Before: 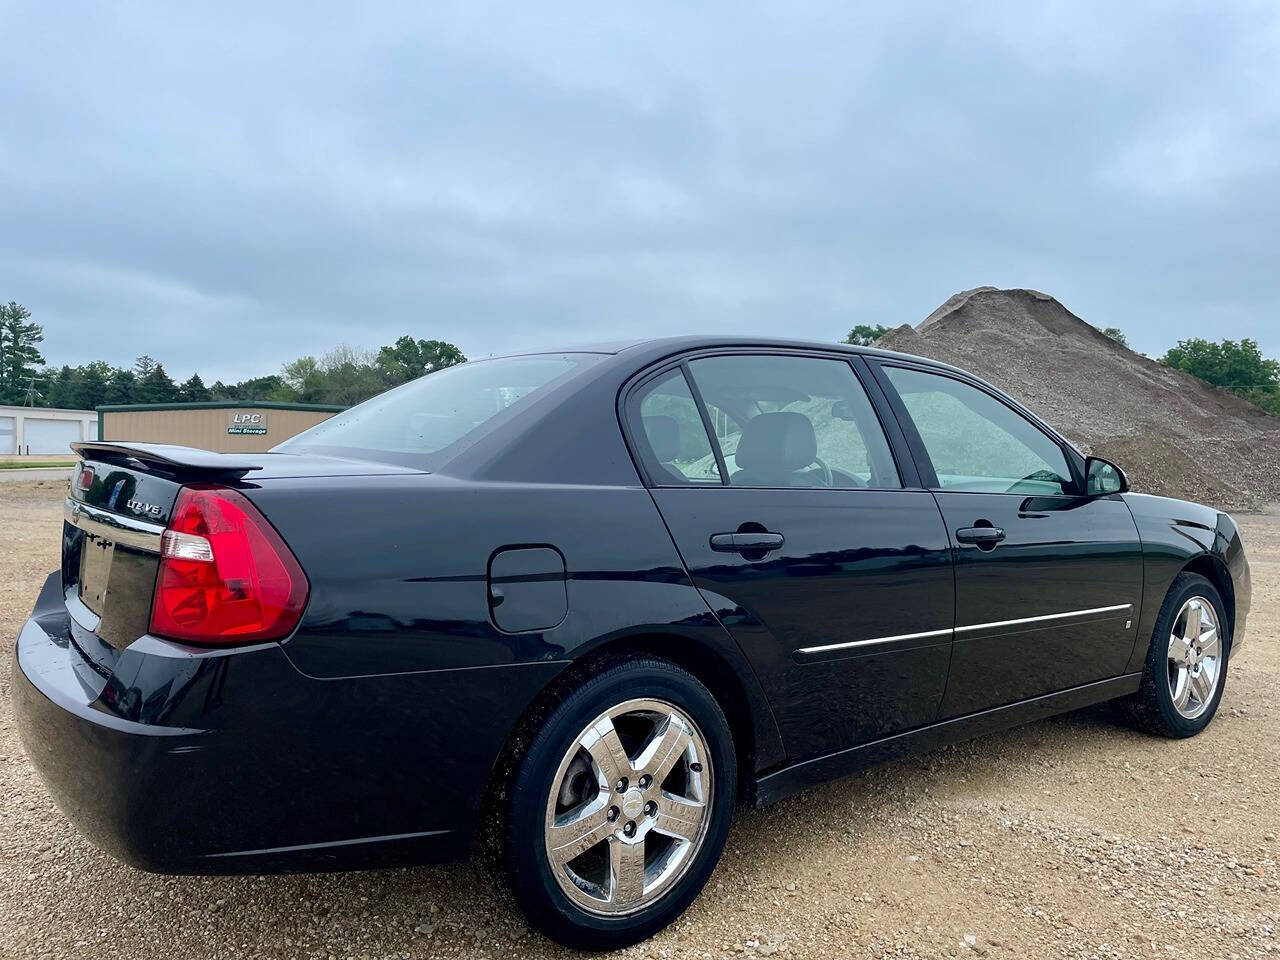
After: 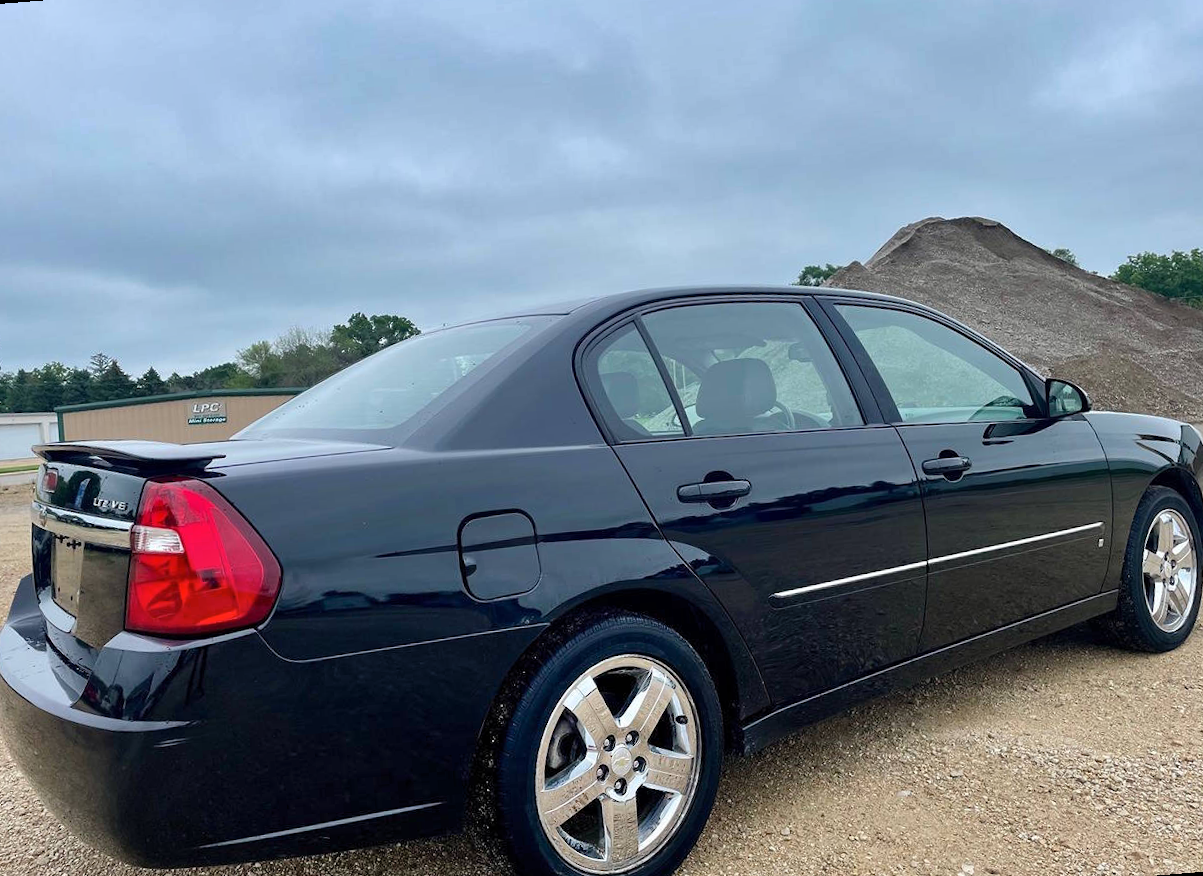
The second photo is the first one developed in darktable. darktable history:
shadows and highlights: low approximation 0.01, soften with gaussian
rotate and perspective: rotation -4.57°, crop left 0.054, crop right 0.944, crop top 0.087, crop bottom 0.914
